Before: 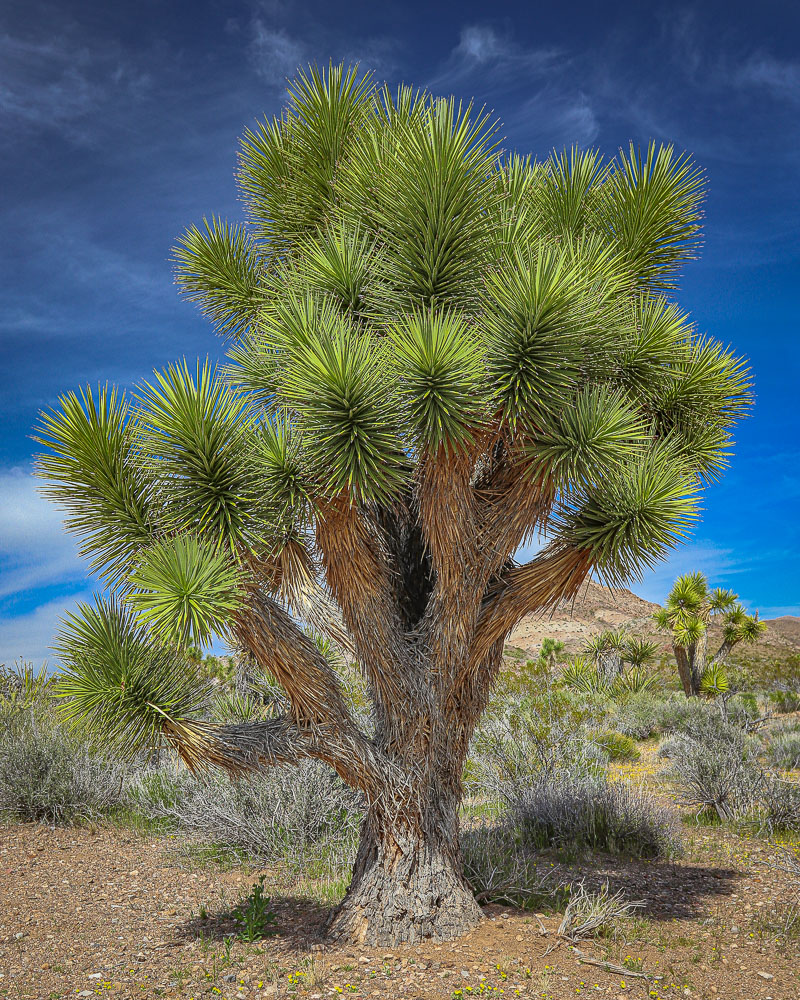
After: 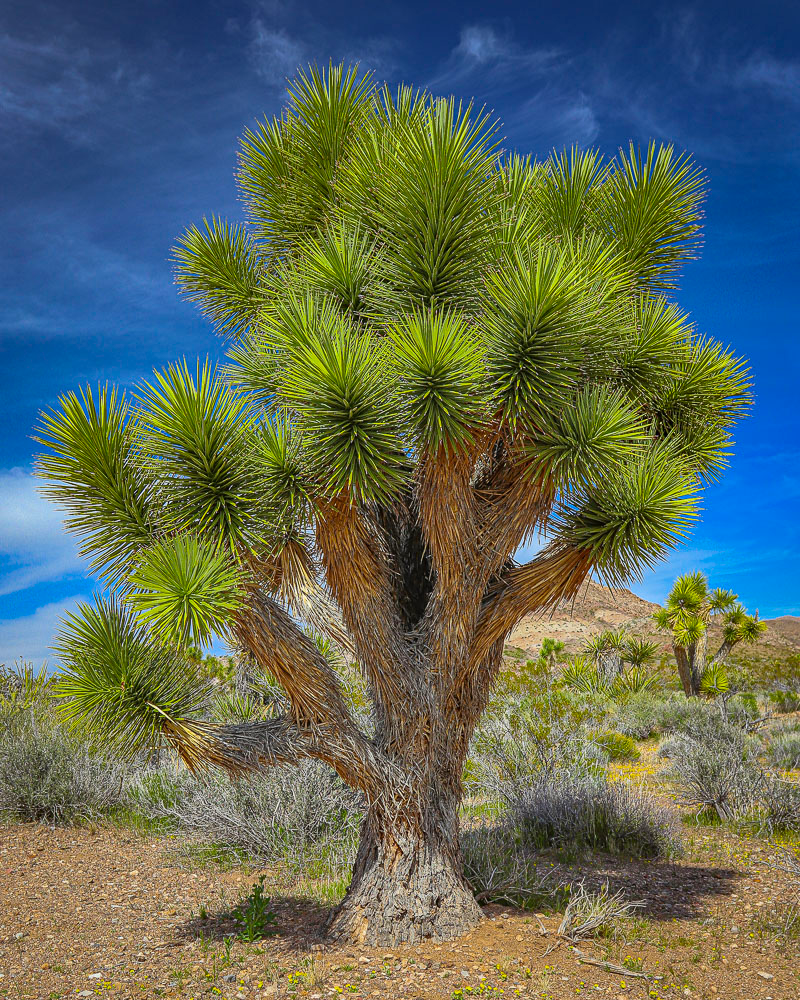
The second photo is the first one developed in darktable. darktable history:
color balance rgb: perceptual saturation grading › global saturation 19.668%, global vibrance 20%
